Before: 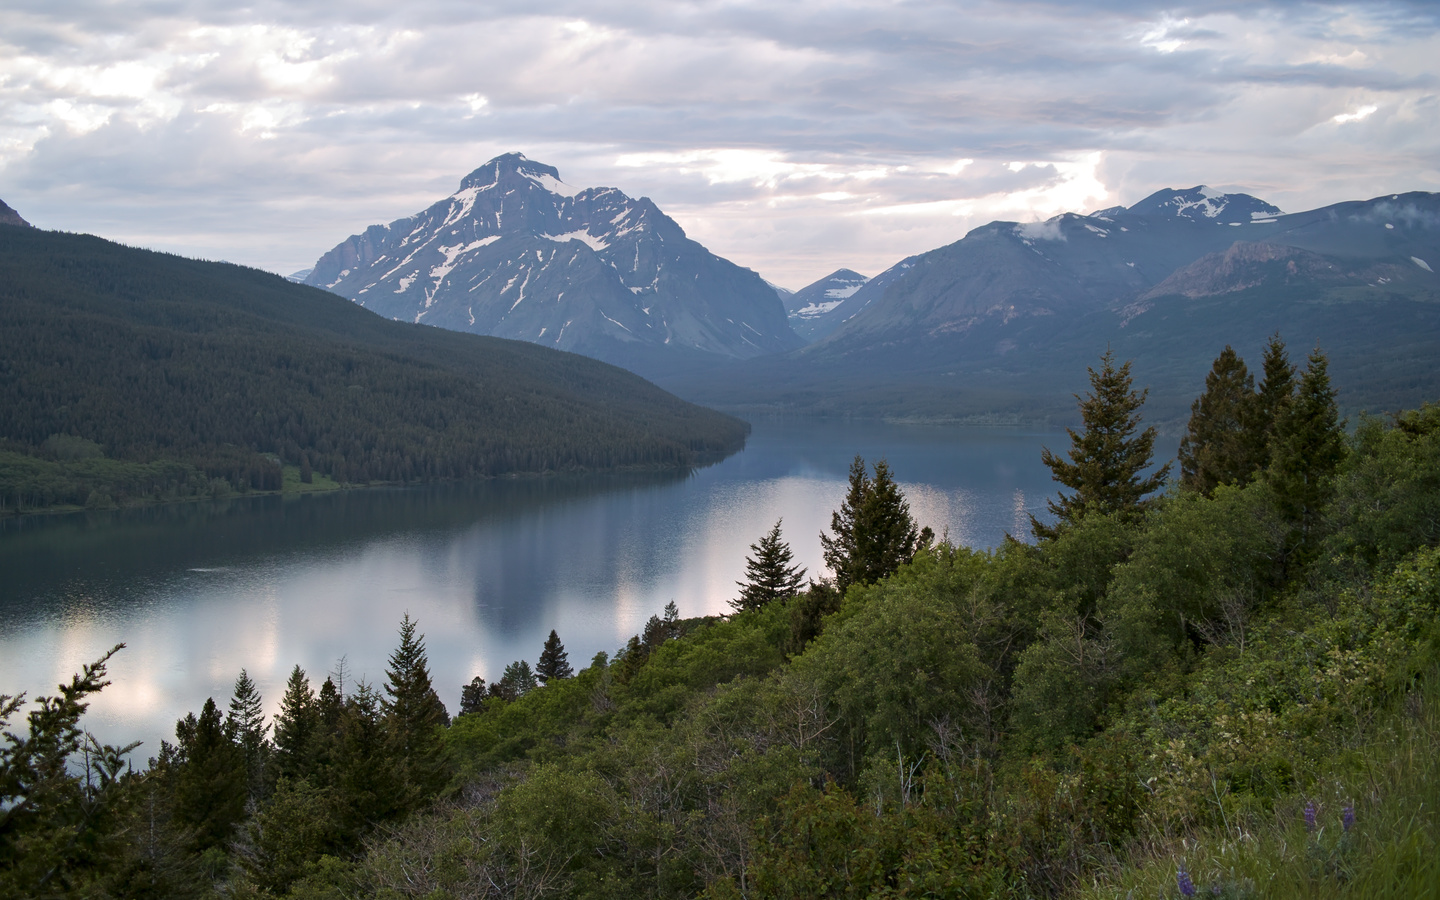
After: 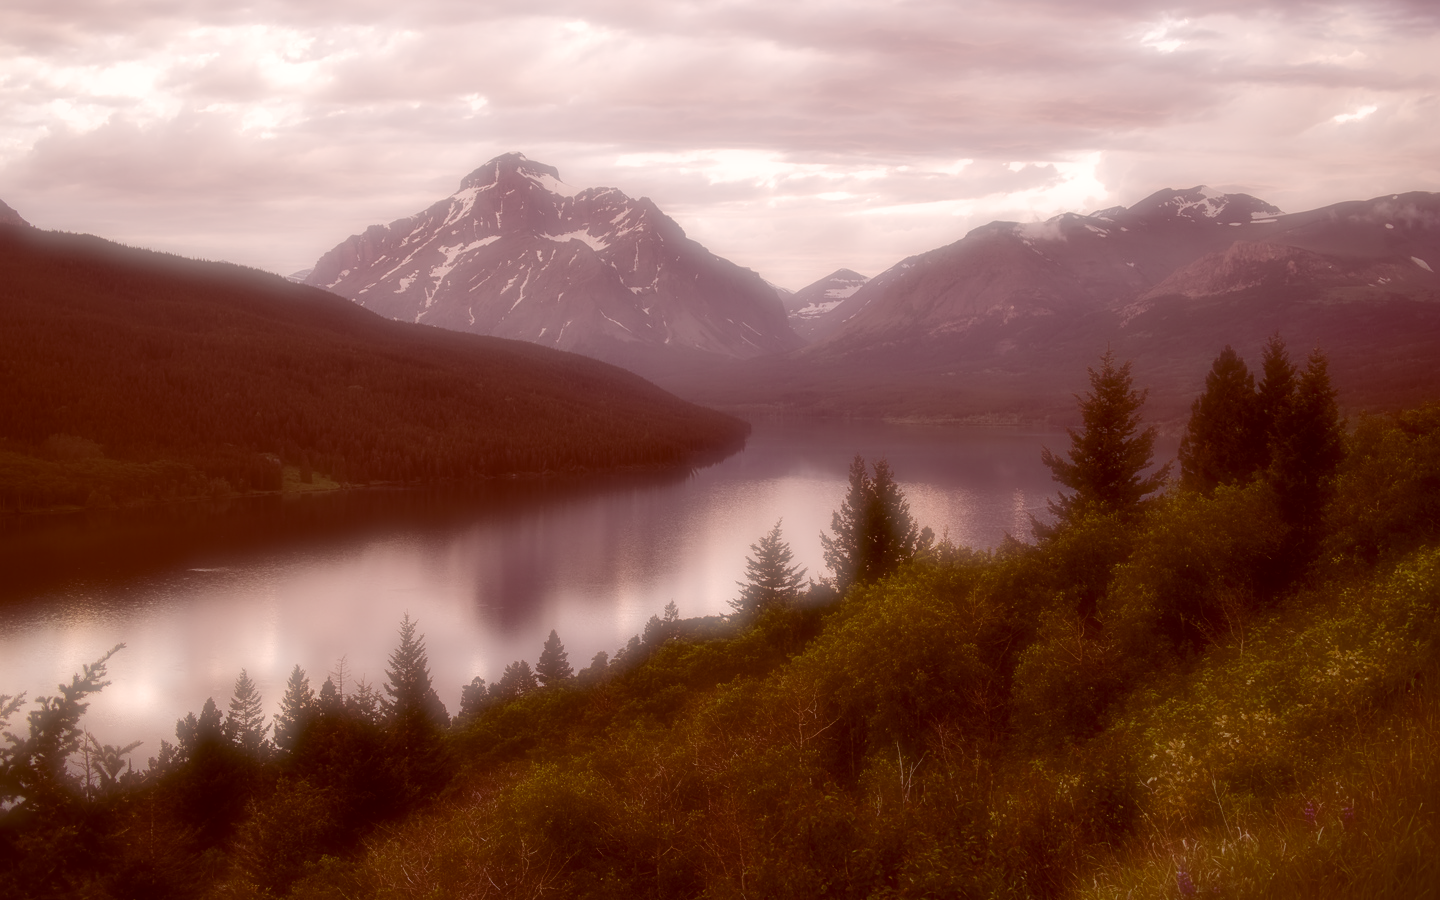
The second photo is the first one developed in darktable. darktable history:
base curve: curves: ch0 [(0, 0) (0.073, 0.04) (0.157, 0.139) (0.492, 0.492) (0.758, 0.758) (1, 1)], preserve colors none
soften: on, module defaults
color correction: highlights a* 9.03, highlights b* 8.71, shadows a* 40, shadows b* 40, saturation 0.8
local contrast: on, module defaults
